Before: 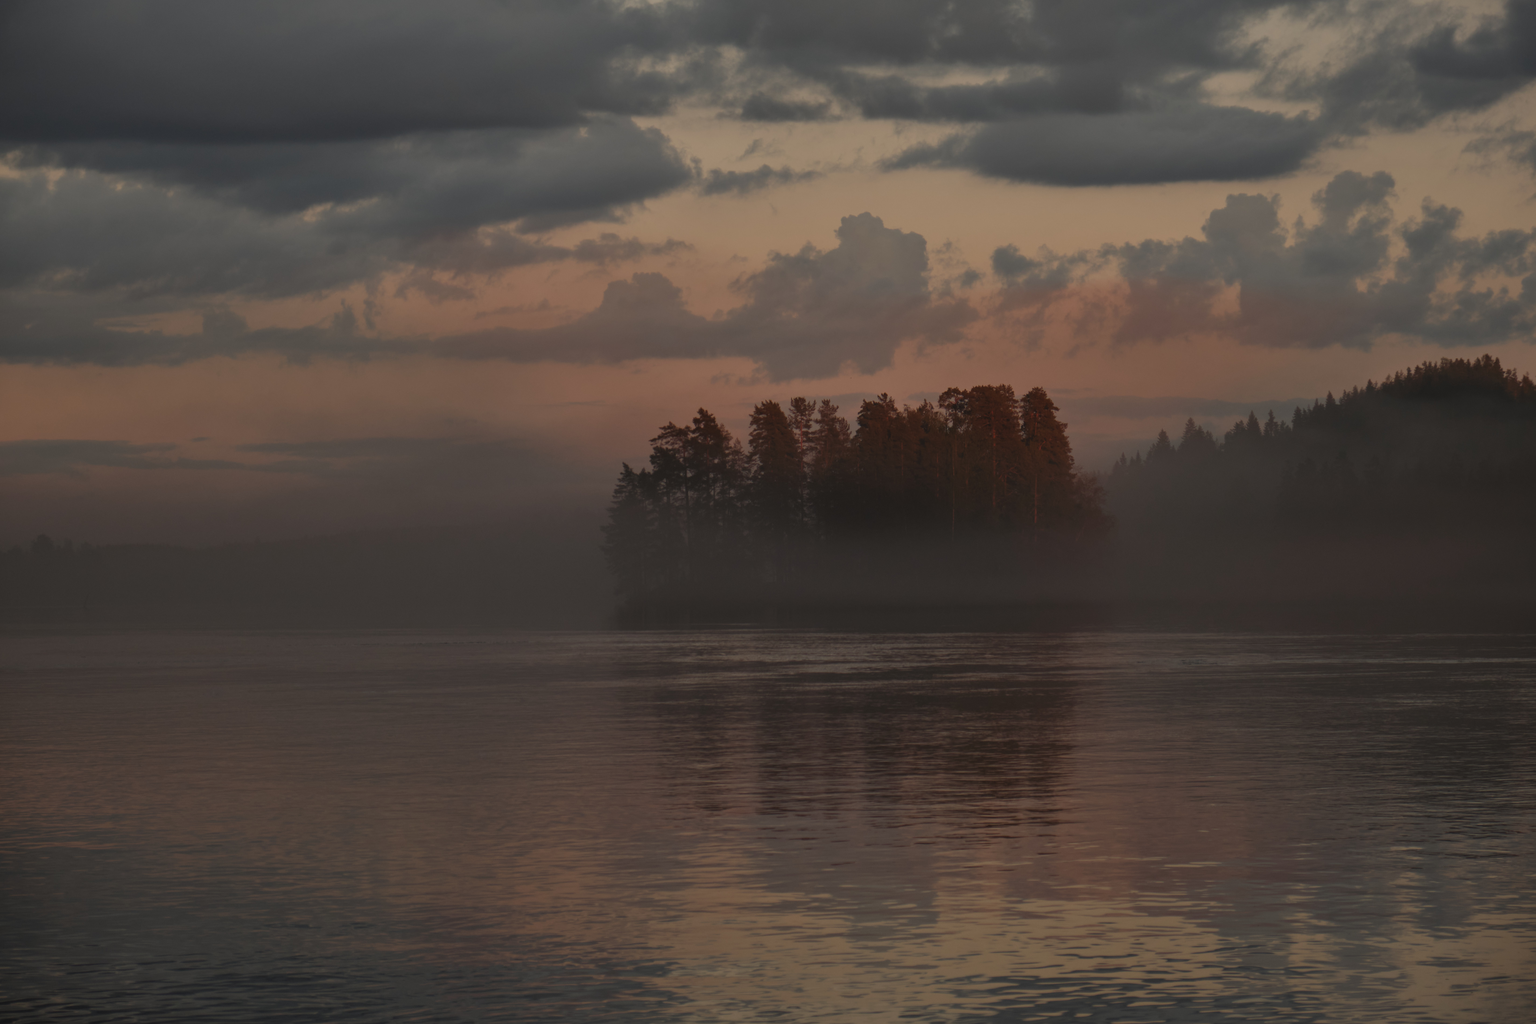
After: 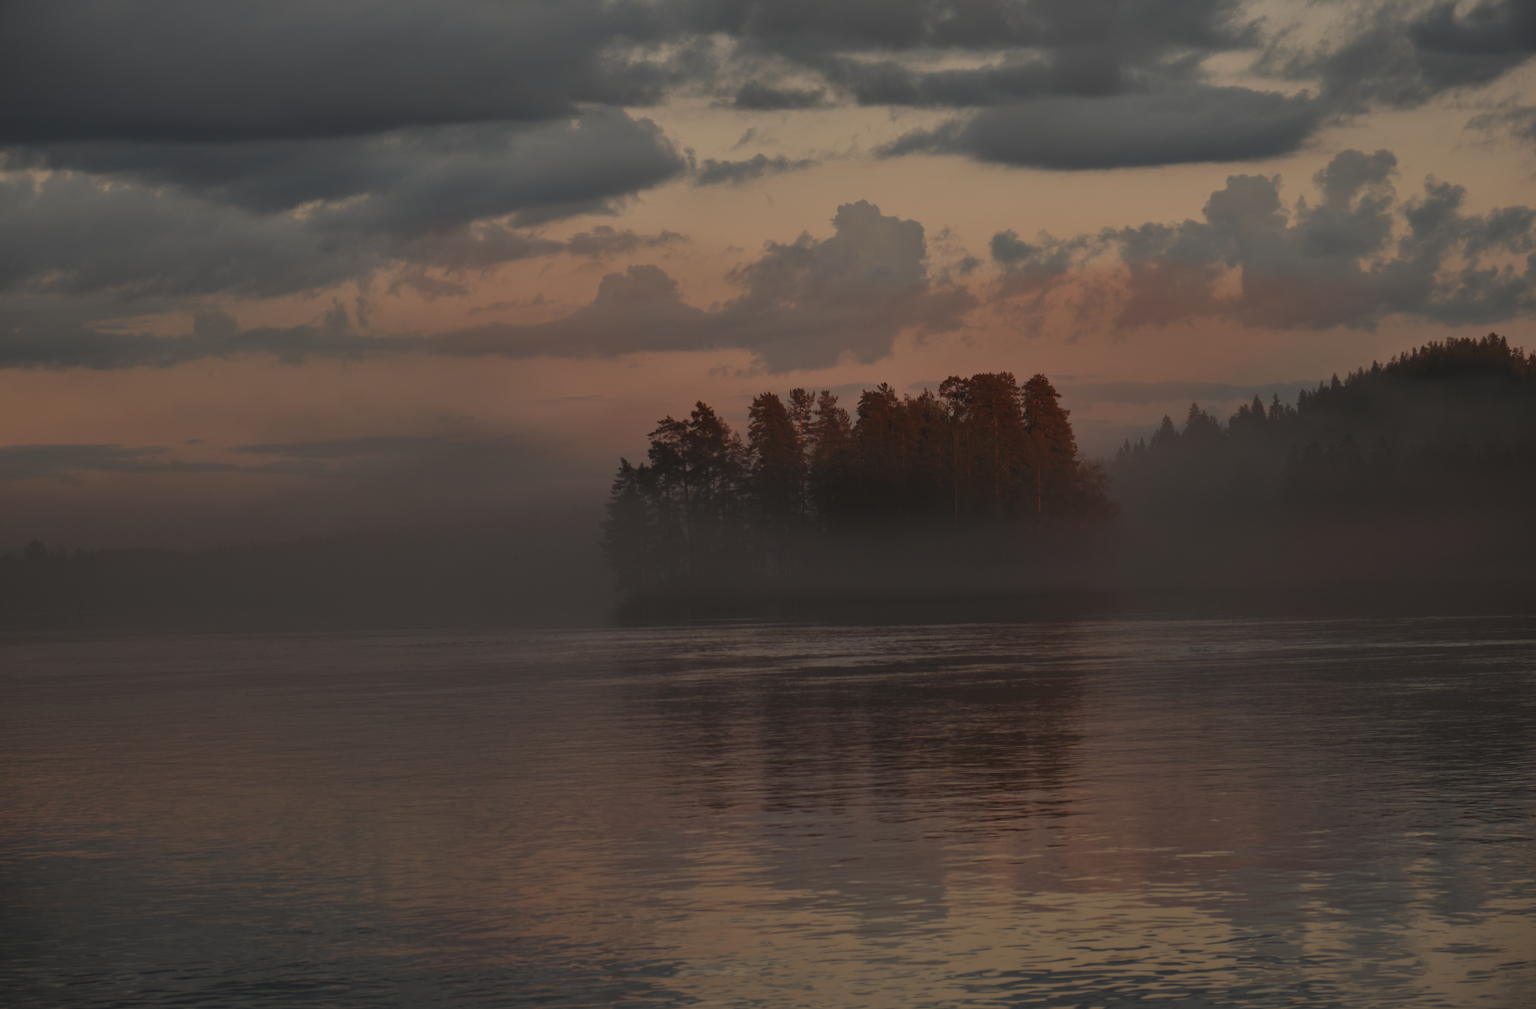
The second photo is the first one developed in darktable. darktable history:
rotate and perspective: rotation -1°, crop left 0.011, crop right 0.989, crop top 0.025, crop bottom 0.975
